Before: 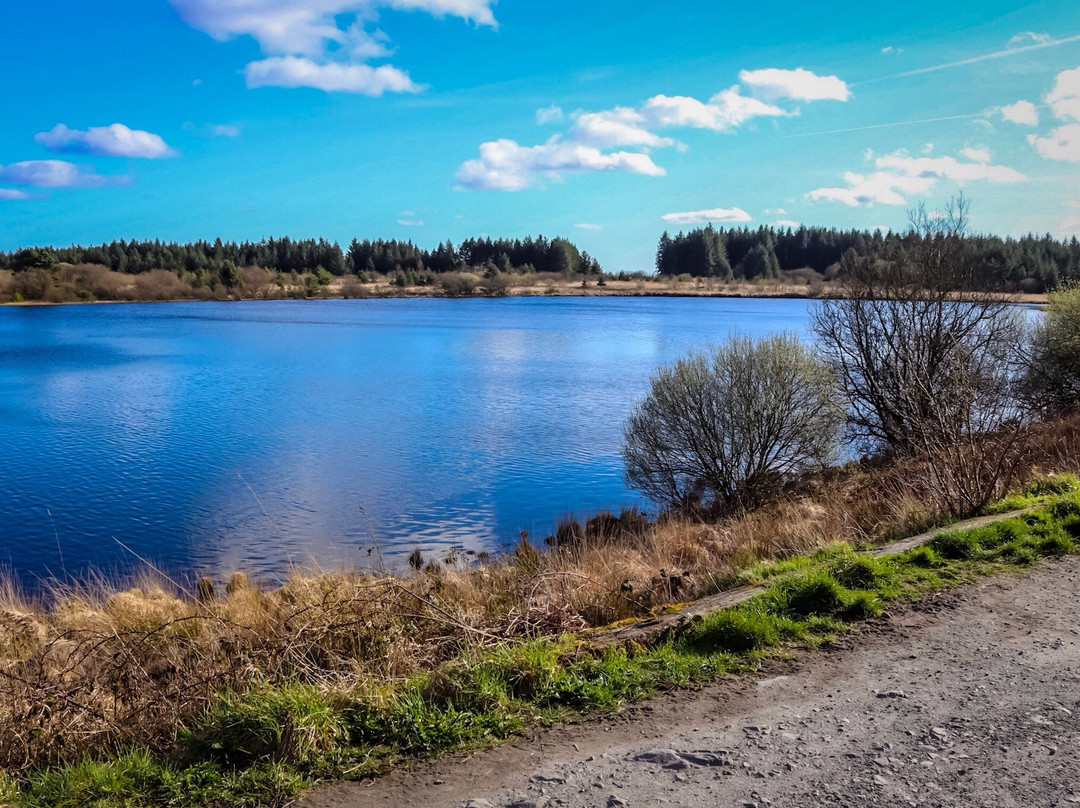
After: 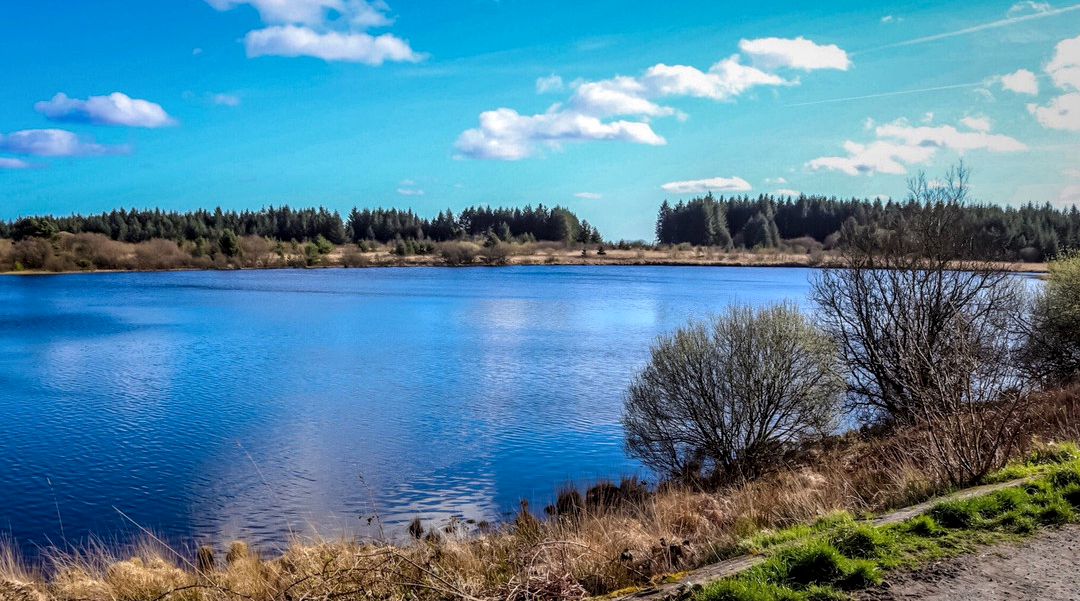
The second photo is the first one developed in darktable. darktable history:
crop: top 3.916%, bottom 21.644%
local contrast: on, module defaults
